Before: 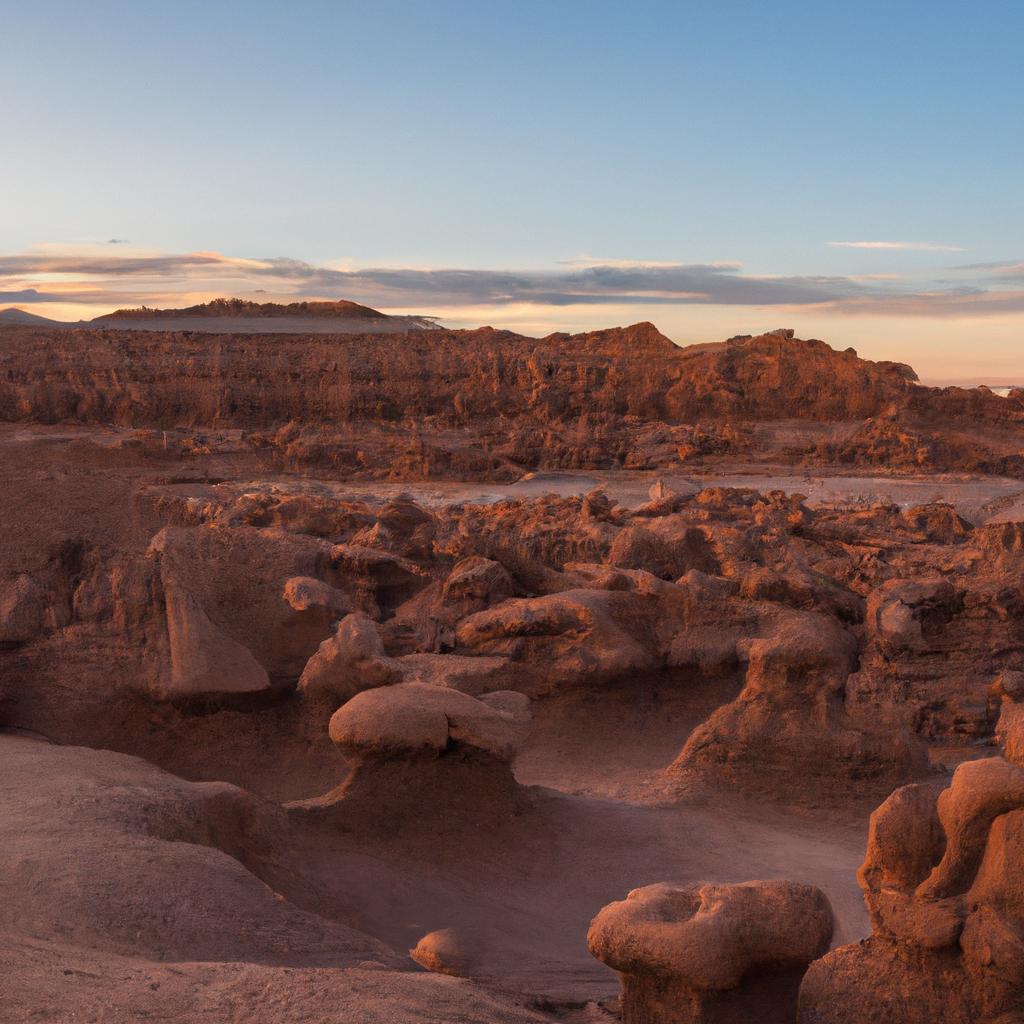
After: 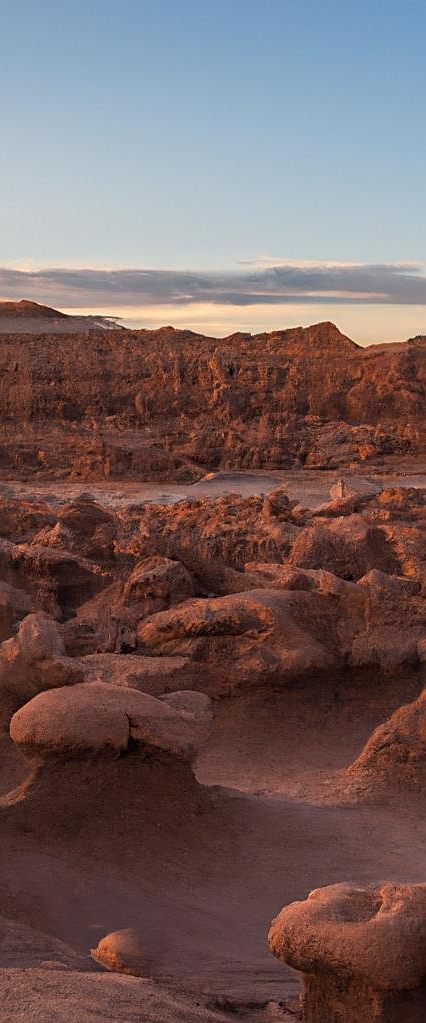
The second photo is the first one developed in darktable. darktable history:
sharpen: on, module defaults
crop: left 31.229%, right 27.105%
